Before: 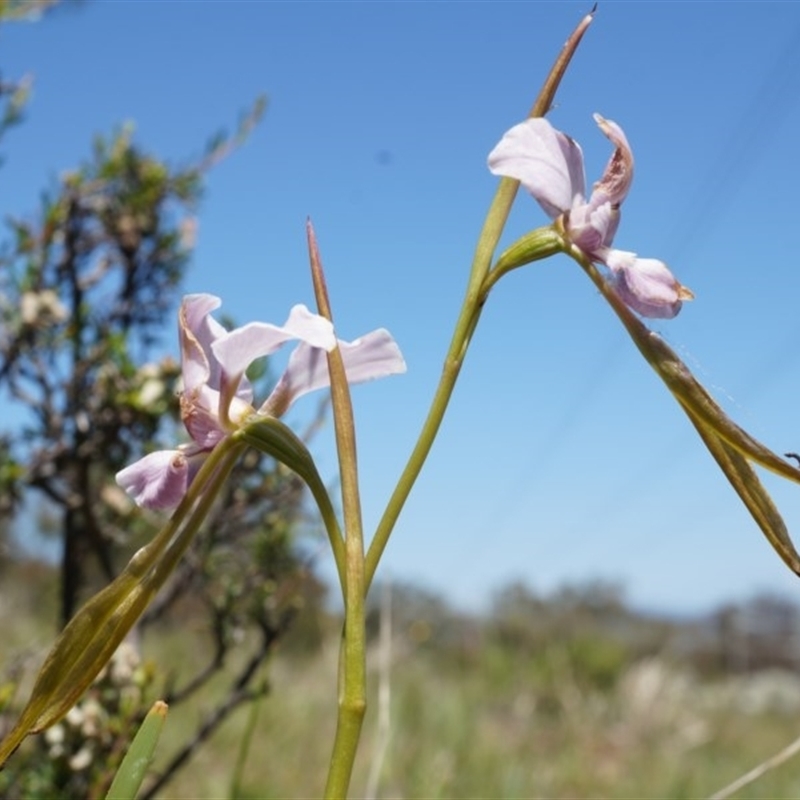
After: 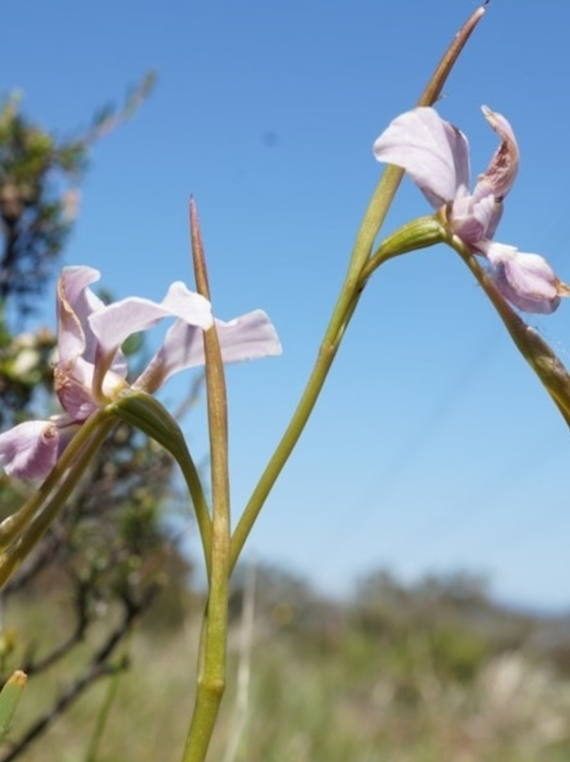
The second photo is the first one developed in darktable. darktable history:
crop and rotate: angle -2.86°, left 14.207%, top 0.042%, right 10.99%, bottom 0.036%
